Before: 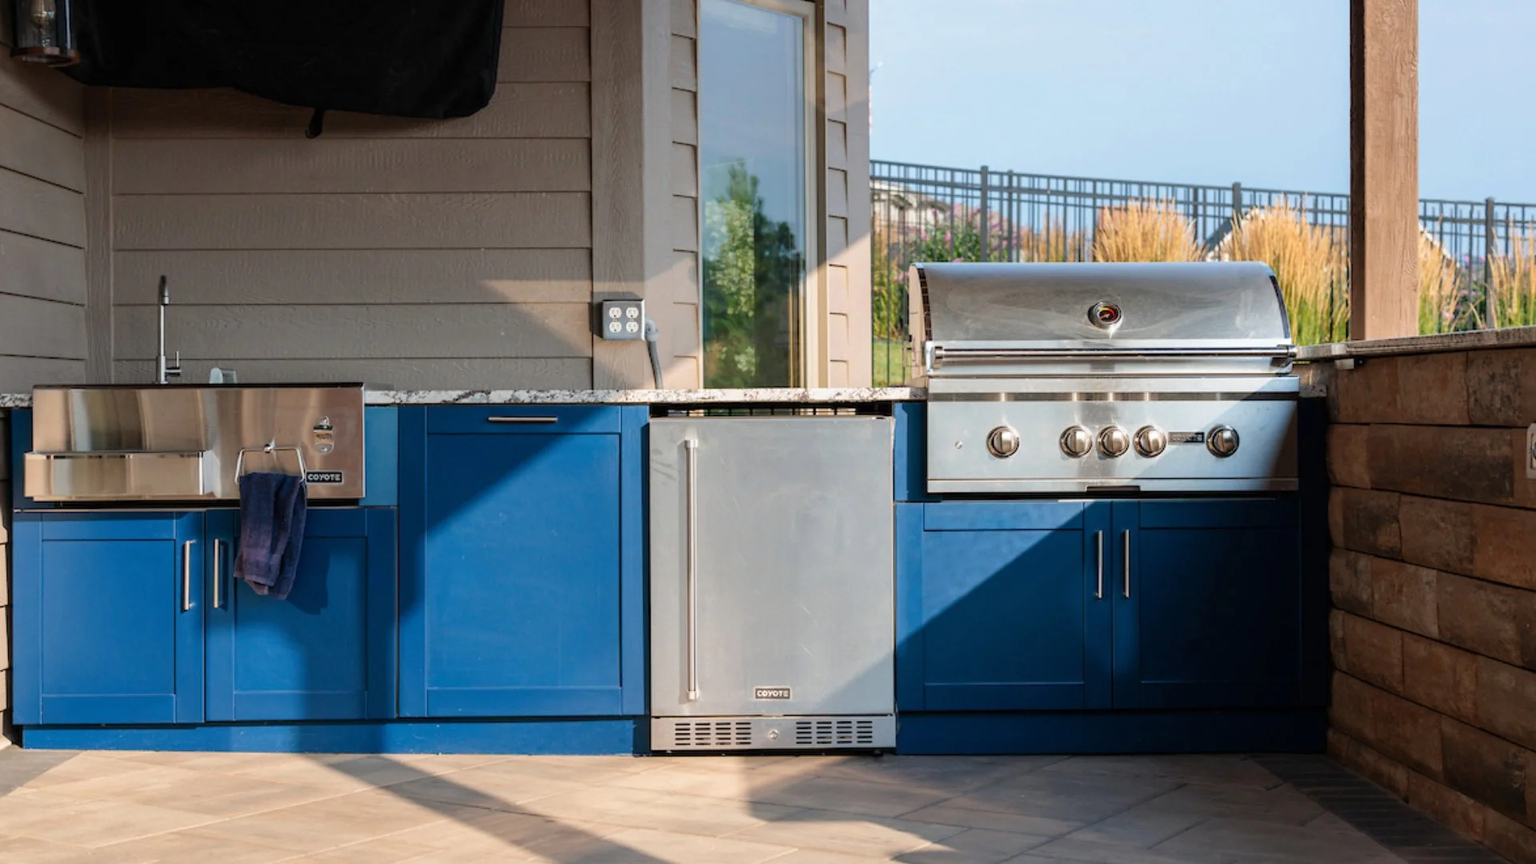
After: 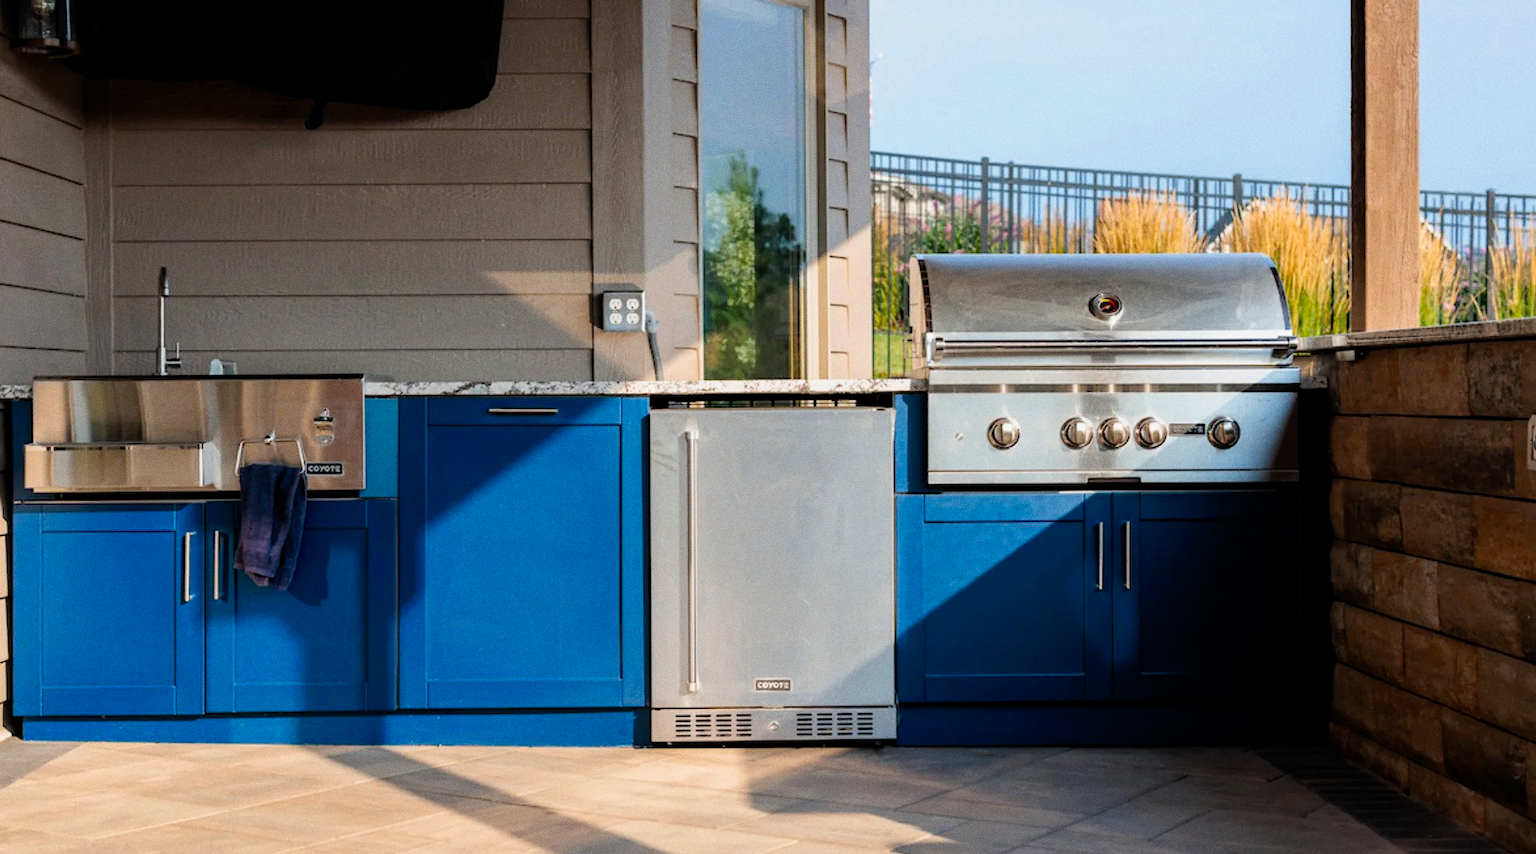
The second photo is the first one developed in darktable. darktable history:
filmic rgb: black relative exposure -12 EV, white relative exposure 2.8 EV, threshold 3 EV, target black luminance 0%, hardness 8.06, latitude 70.41%, contrast 1.14, highlights saturation mix 10%, shadows ↔ highlights balance -0.388%, color science v4 (2020), iterations of high-quality reconstruction 10, contrast in shadows soft, contrast in highlights soft, enable highlight reconstruction true
crop: top 1.049%, right 0.001%
grain: coarseness 0.47 ISO
